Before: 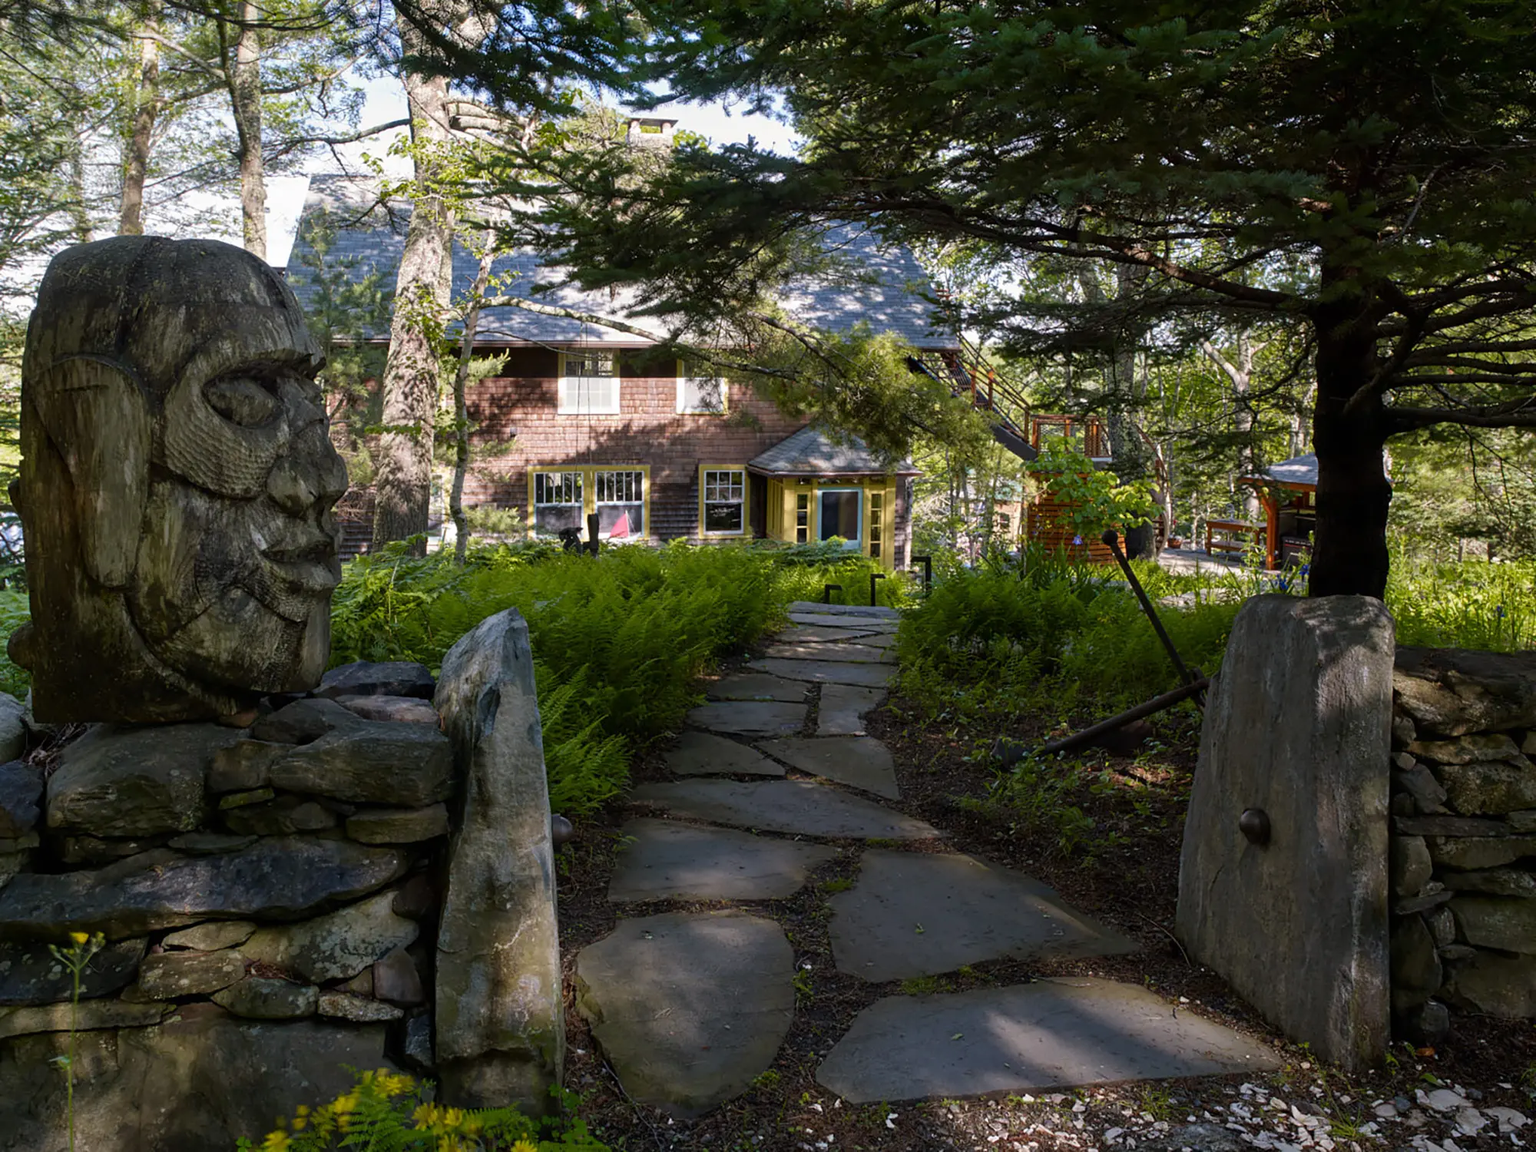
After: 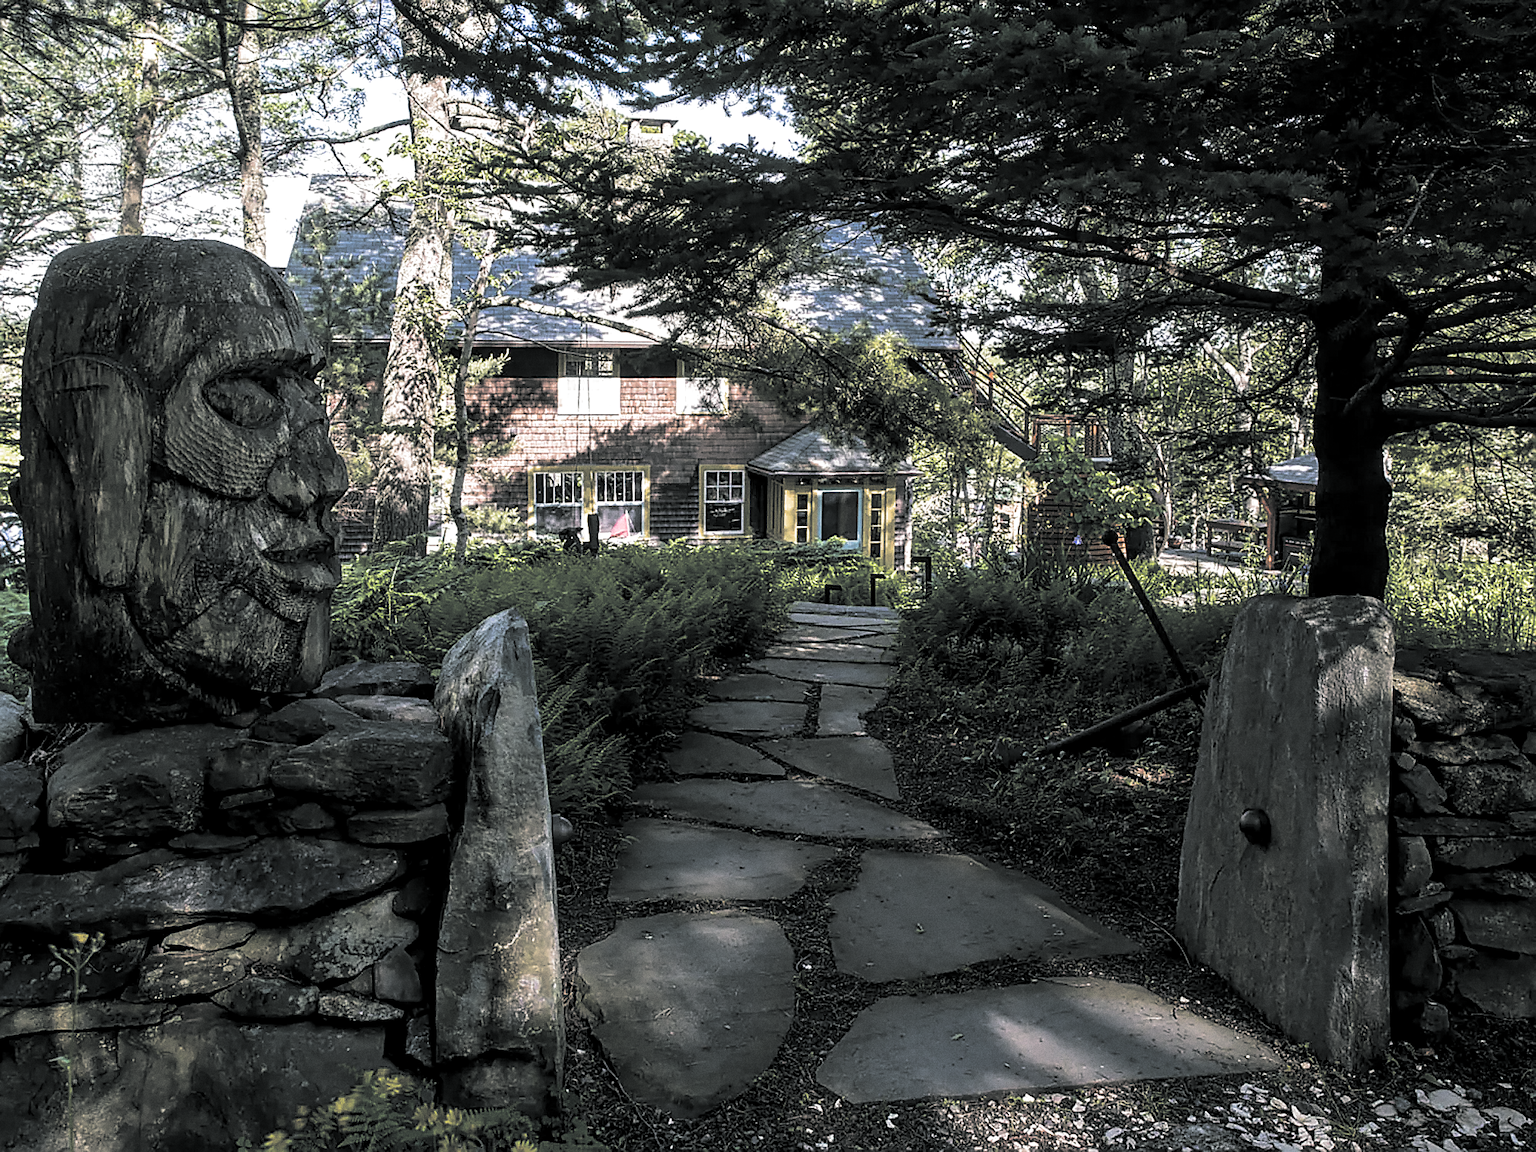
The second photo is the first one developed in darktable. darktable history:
split-toning: shadows › hue 190.8°, shadows › saturation 0.05, highlights › hue 54°, highlights › saturation 0.05, compress 0%
local contrast: detail 130%
sharpen: radius 1.4, amount 1.25, threshold 0.7
grain: coarseness 7.08 ISO, strength 21.67%, mid-tones bias 59.58%
color balance rgb: perceptual saturation grading › global saturation 25%, perceptual saturation grading › highlights -50%, perceptual saturation grading › shadows 30%, perceptual brilliance grading › global brilliance 12%, global vibrance 20%
